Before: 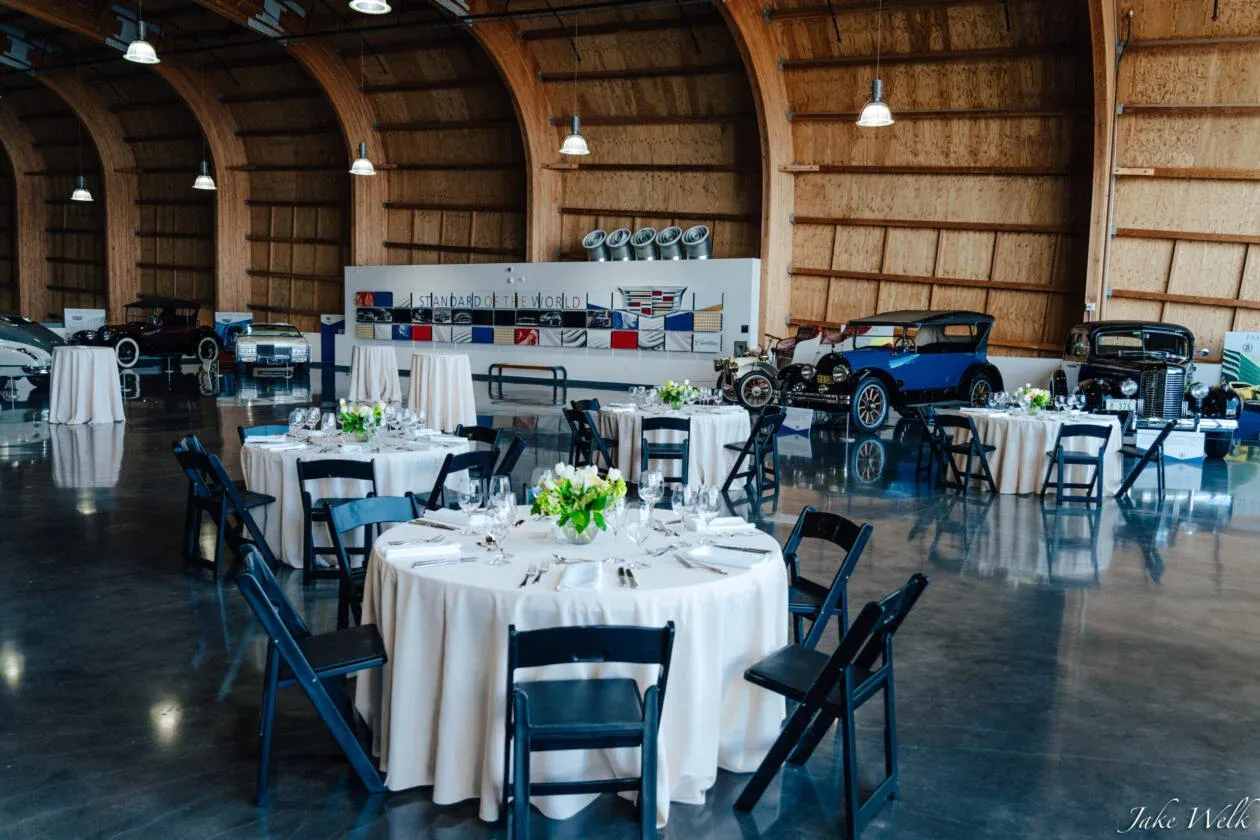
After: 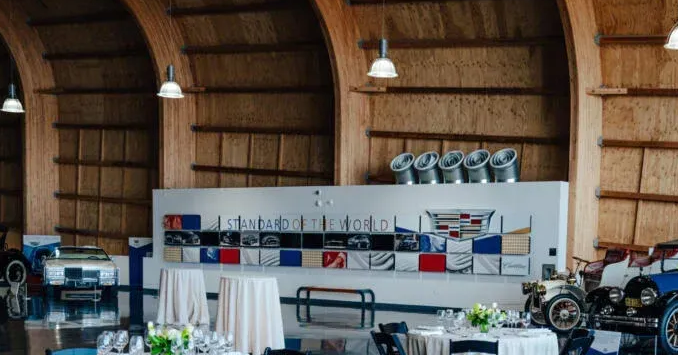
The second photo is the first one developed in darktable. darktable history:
crop: left 15.305%, top 9.249%, right 30.853%, bottom 48.405%
